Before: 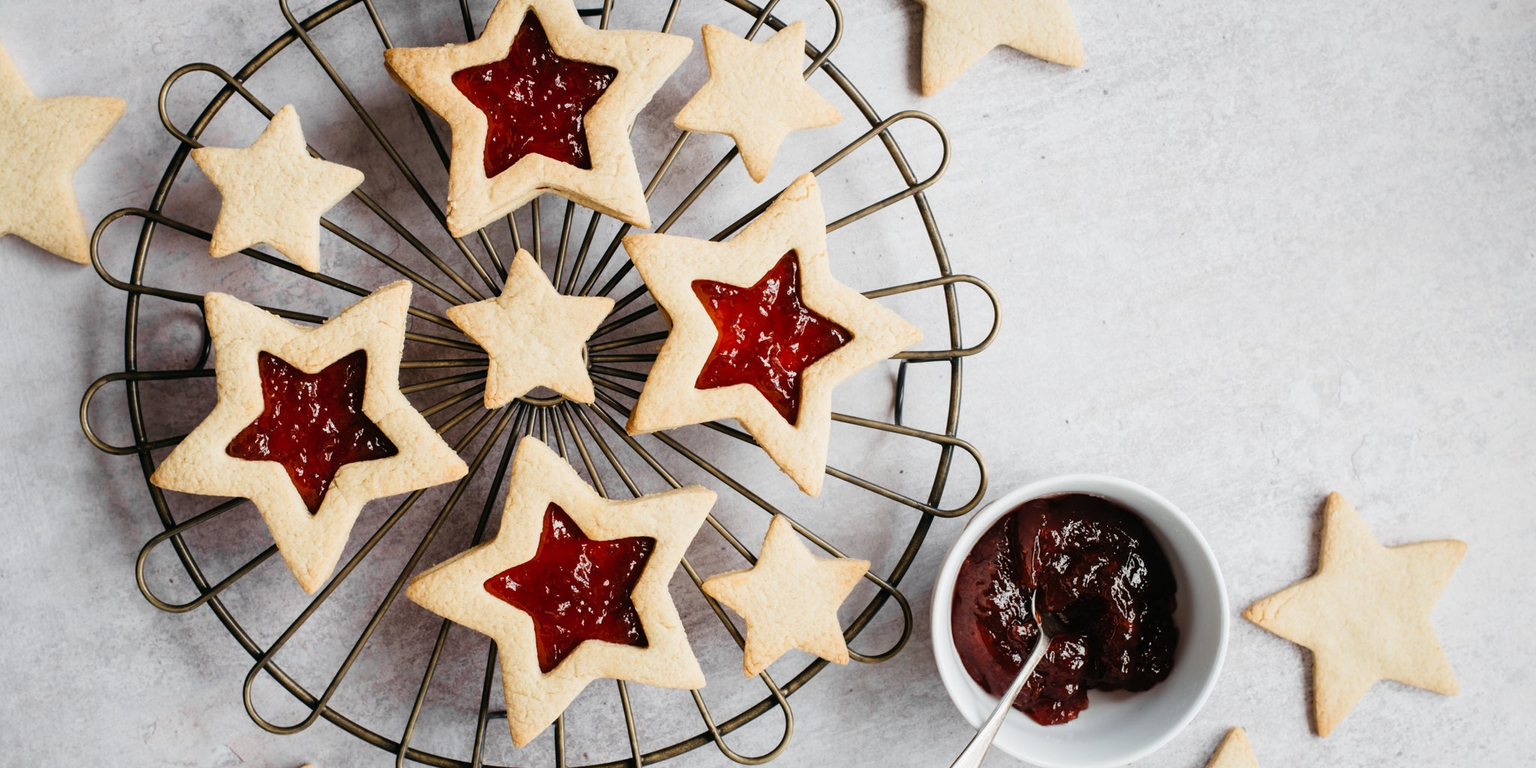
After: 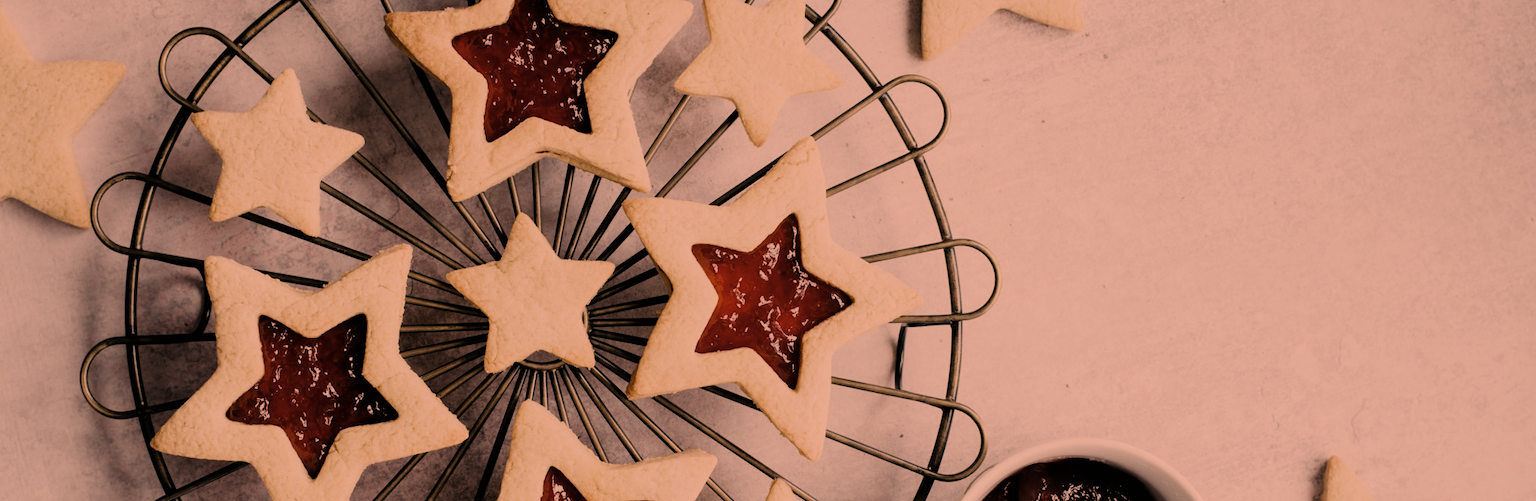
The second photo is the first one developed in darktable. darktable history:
color correction: highlights a* 39.84, highlights b* 39.78, saturation 0.691
crop and rotate: top 4.754%, bottom 29.991%
exposure: exposure -0.487 EV, compensate highlight preservation false
filmic rgb: black relative exposure -7.65 EV, white relative exposure 4.56 EV, threshold 5.98 EV, hardness 3.61, enable highlight reconstruction true
